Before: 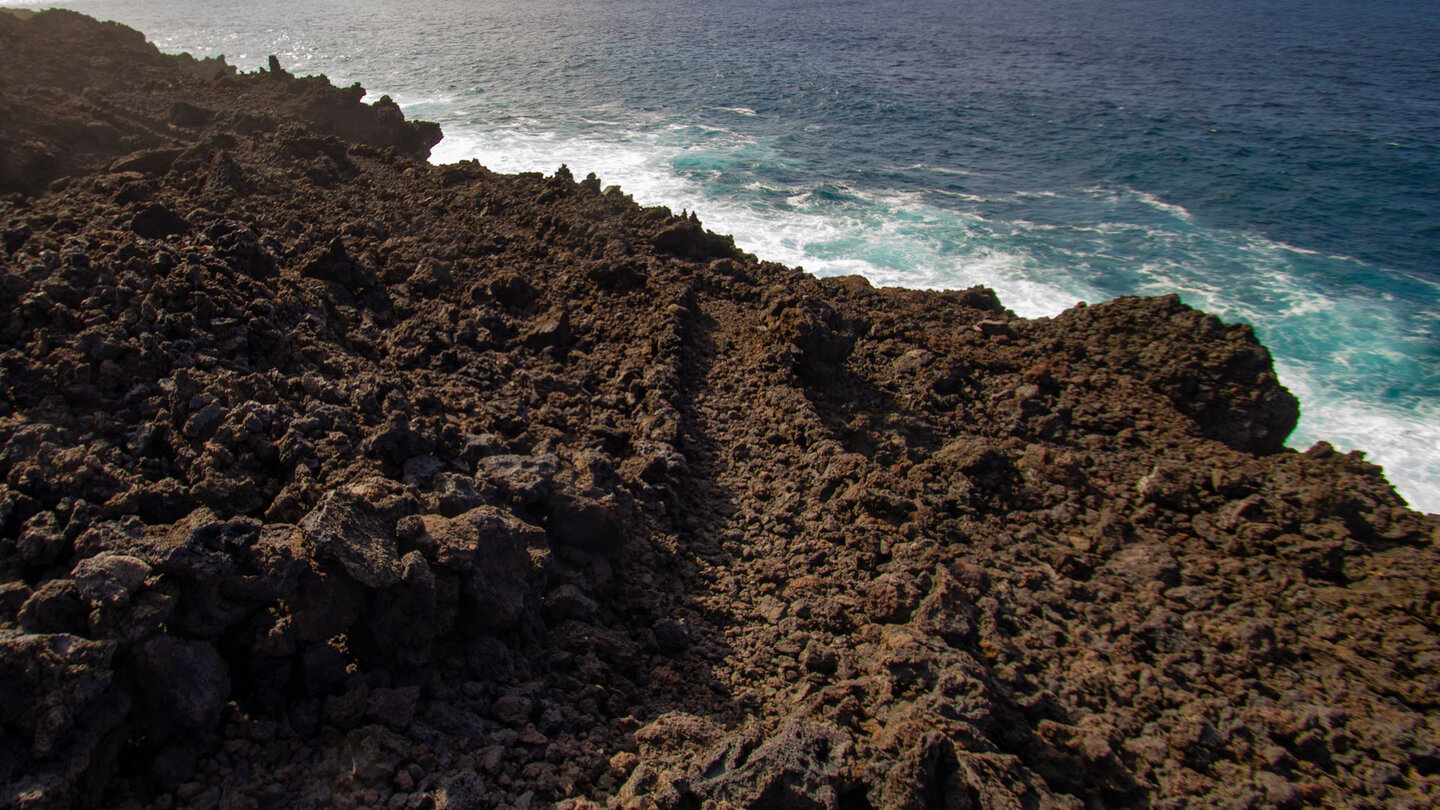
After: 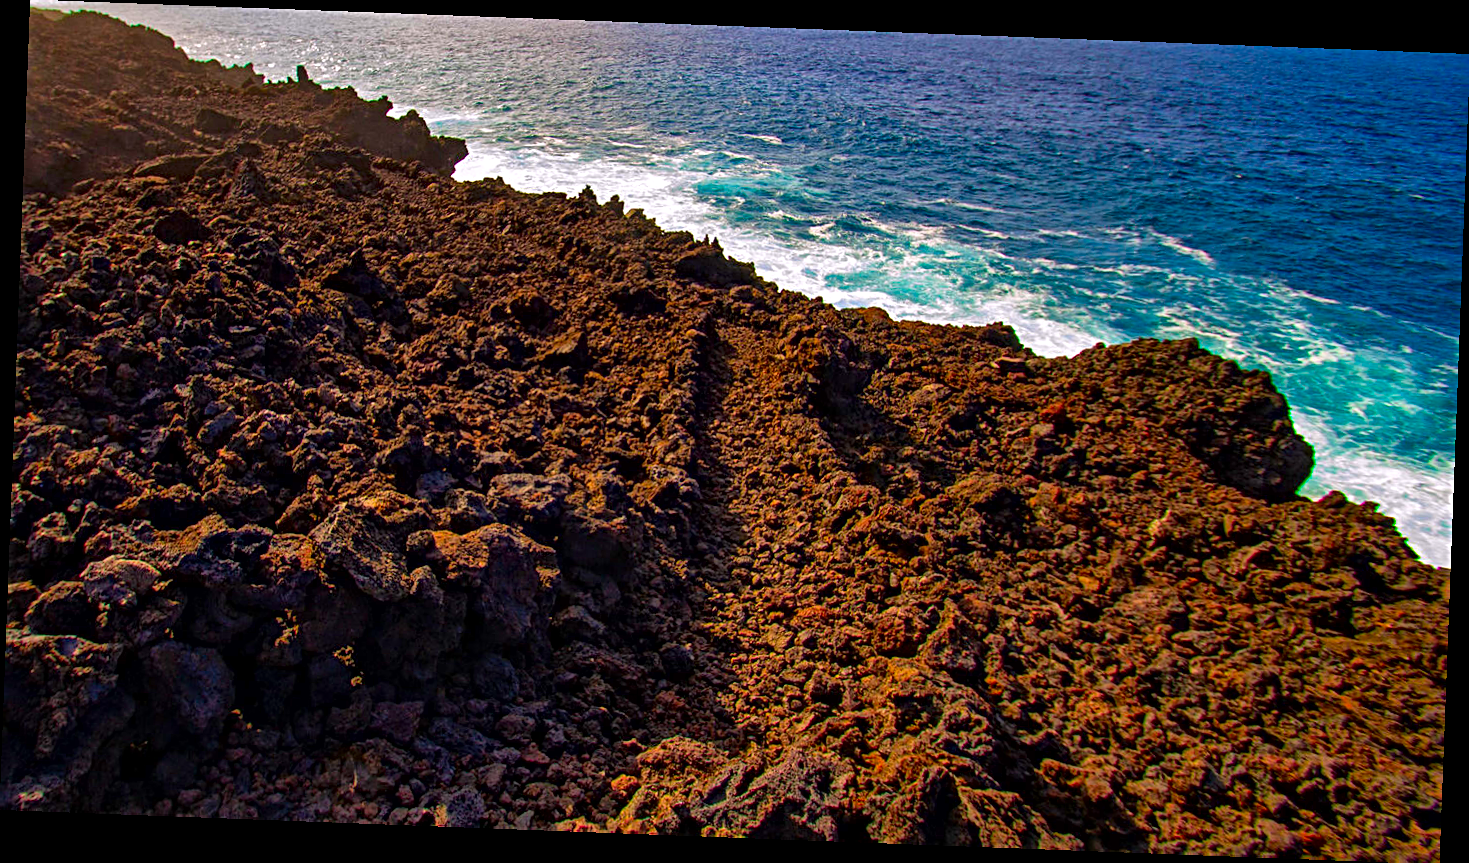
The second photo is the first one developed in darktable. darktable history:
rotate and perspective: rotation 2.17°, automatic cropping off
sharpen: radius 3.119
local contrast: mode bilateral grid, contrast 20, coarseness 19, detail 163%, midtone range 0.2
color correction: highlights a* 1.59, highlights b* -1.7, saturation 2.48
